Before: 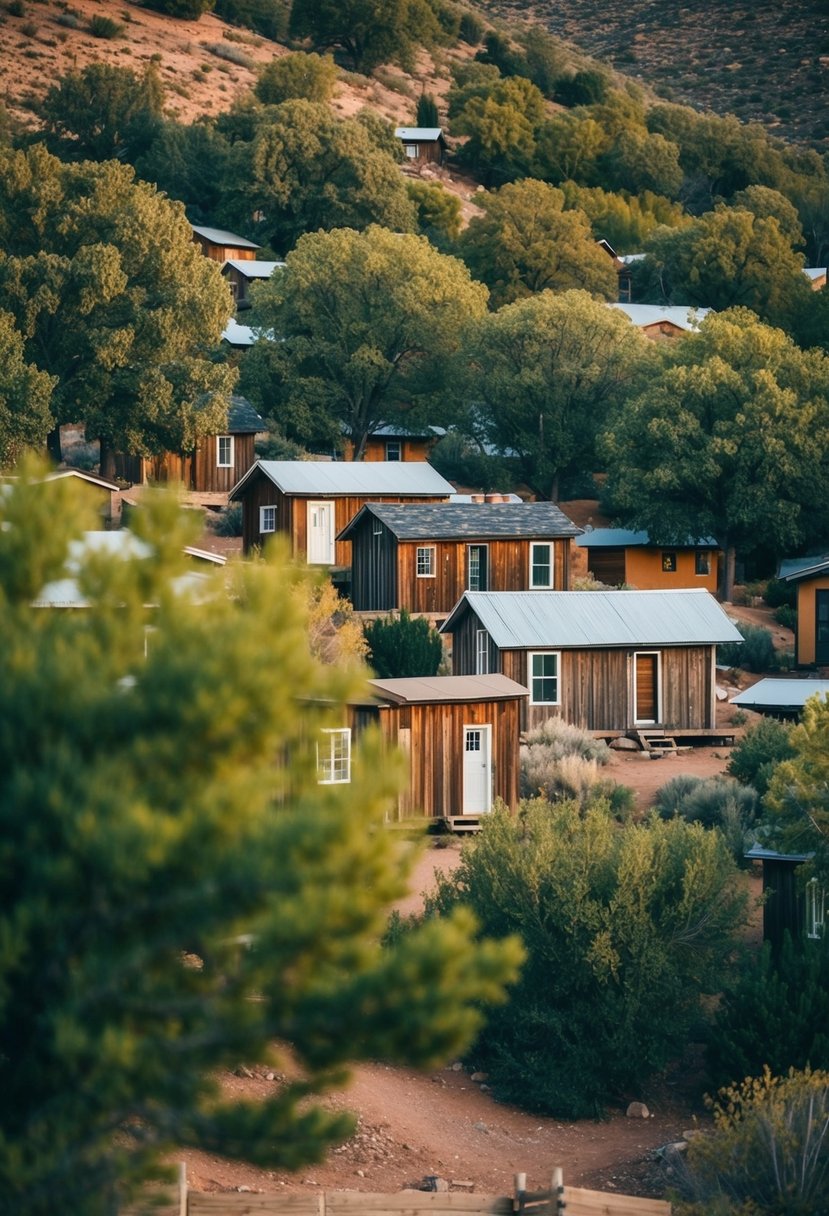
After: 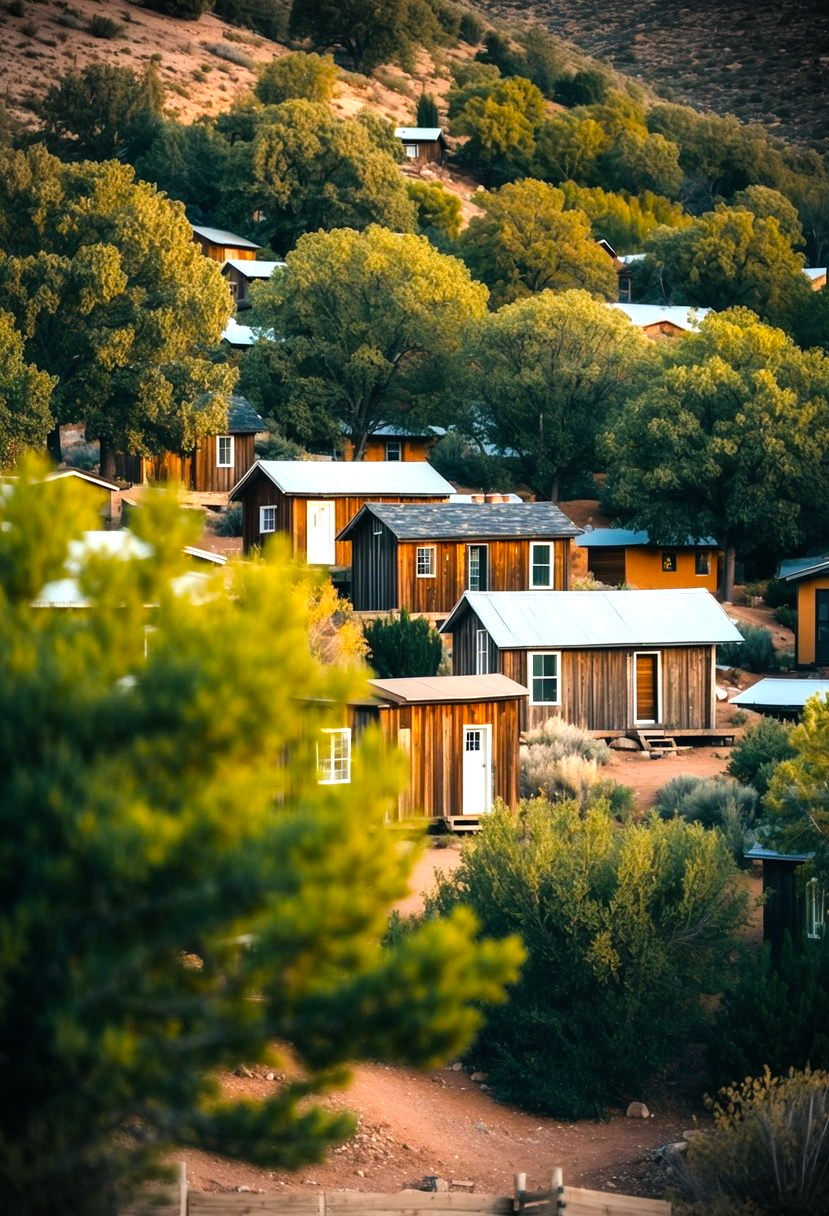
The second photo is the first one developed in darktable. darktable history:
color balance rgb: power › luminance -3.676%, power › chroma 0.555%, power › hue 39.98°, perceptual saturation grading › global saturation 19.477%, global vibrance 20%
vignetting: fall-off start 87.99%, fall-off radius 24.19%, unbound false
tone equalizer: -8 EV -0.779 EV, -7 EV -0.71 EV, -6 EV -0.584 EV, -5 EV -0.397 EV, -3 EV 0.401 EV, -2 EV 0.6 EV, -1 EV 0.699 EV, +0 EV 0.74 EV
